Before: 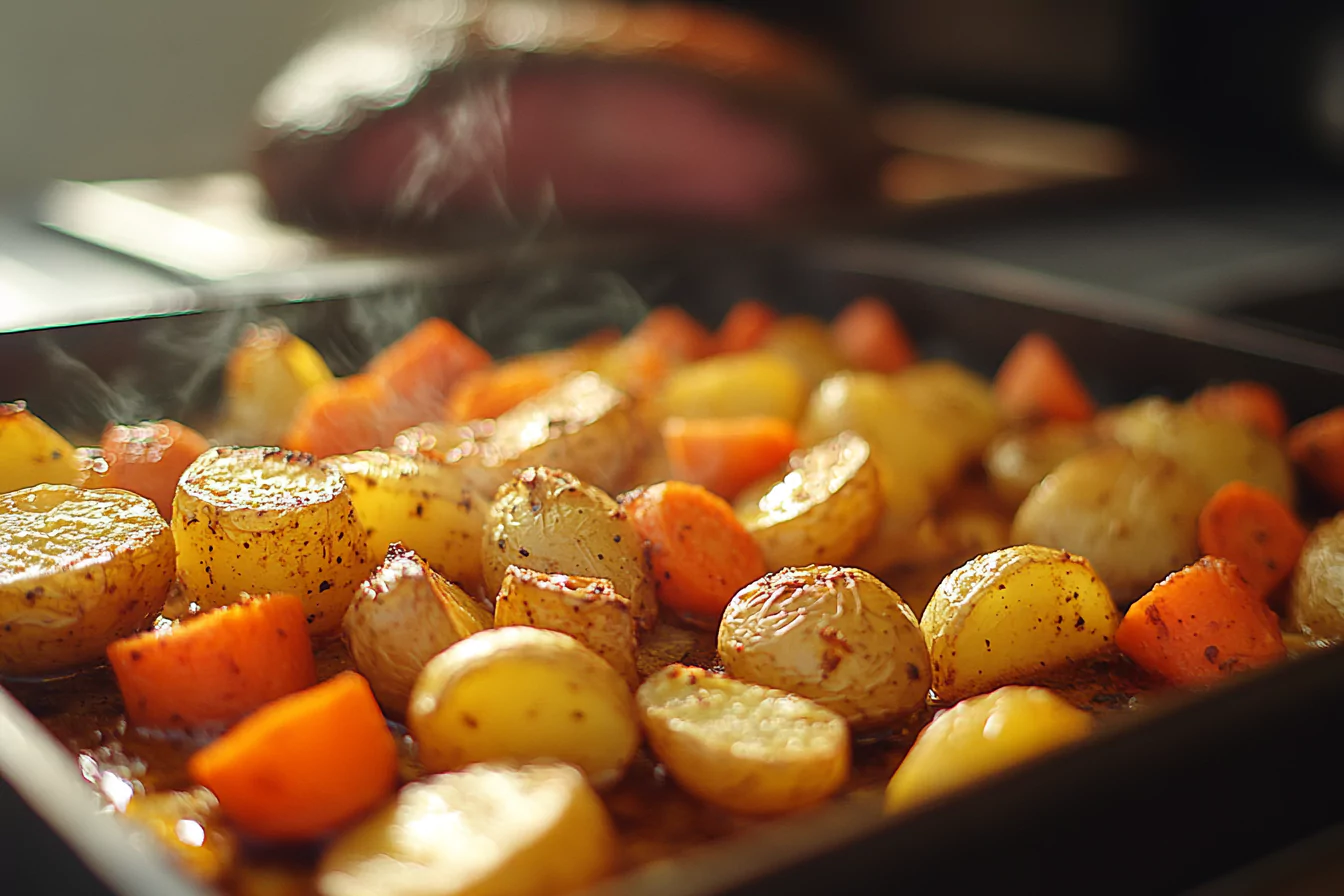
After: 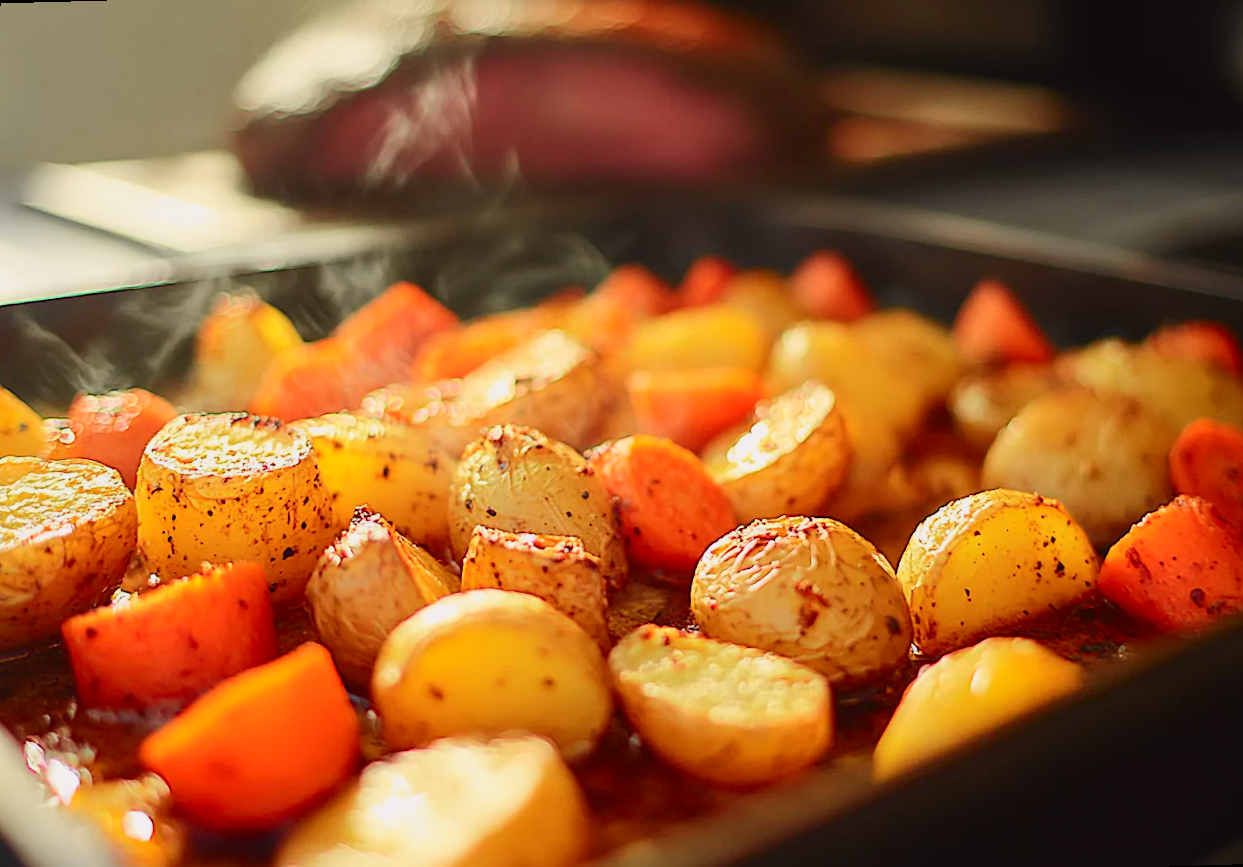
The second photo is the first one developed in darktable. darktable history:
rotate and perspective: rotation -1.68°, lens shift (vertical) -0.146, crop left 0.049, crop right 0.912, crop top 0.032, crop bottom 0.96
tone curve: curves: ch0 [(0, 0) (0.239, 0.248) (0.508, 0.606) (0.826, 0.855) (1, 0.945)]; ch1 [(0, 0) (0.401, 0.42) (0.442, 0.47) (0.492, 0.498) (0.511, 0.516) (0.555, 0.586) (0.681, 0.739) (1, 1)]; ch2 [(0, 0) (0.411, 0.433) (0.5, 0.504) (0.545, 0.574) (1, 1)], color space Lab, independent channels, preserve colors none
